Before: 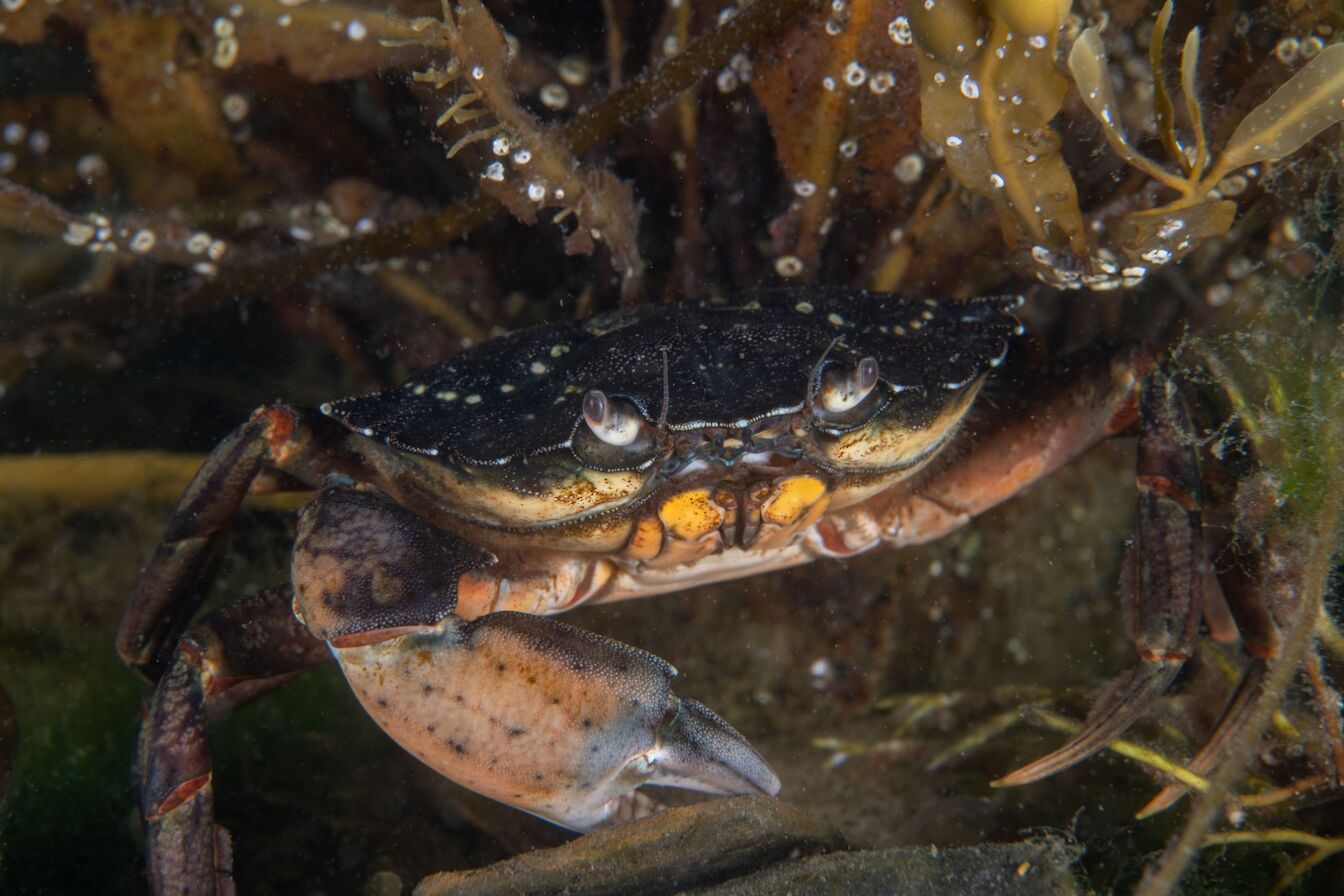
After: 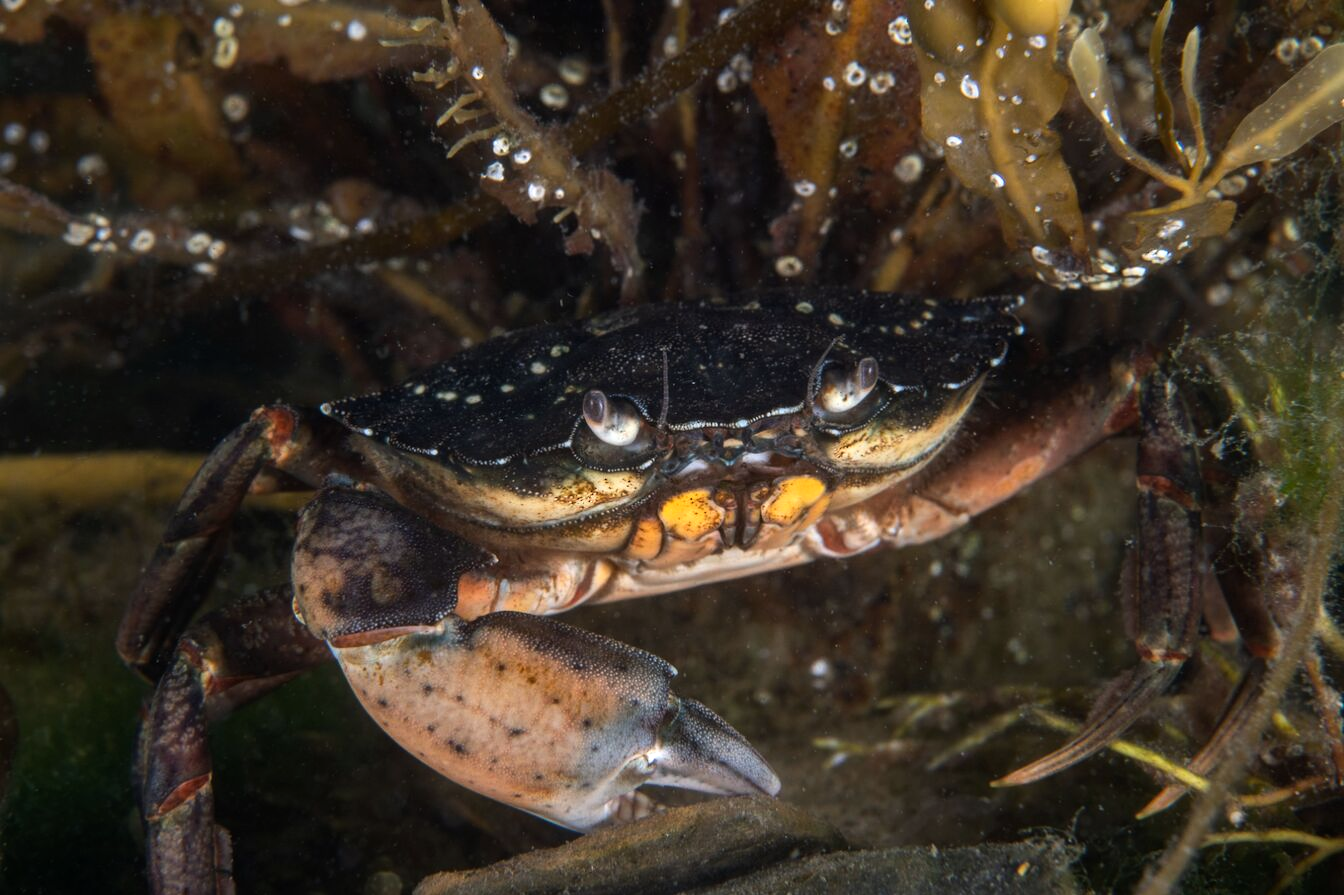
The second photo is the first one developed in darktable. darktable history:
tone equalizer: -8 EV -0.417 EV, -7 EV -0.389 EV, -6 EV -0.333 EV, -5 EV -0.222 EV, -3 EV 0.222 EV, -2 EV 0.333 EV, -1 EV 0.389 EV, +0 EV 0.417 EV, edges refinement/feathering 500, mask exposure compensation -1.57 EV, preserve details no
crop: bottom 0.071%
